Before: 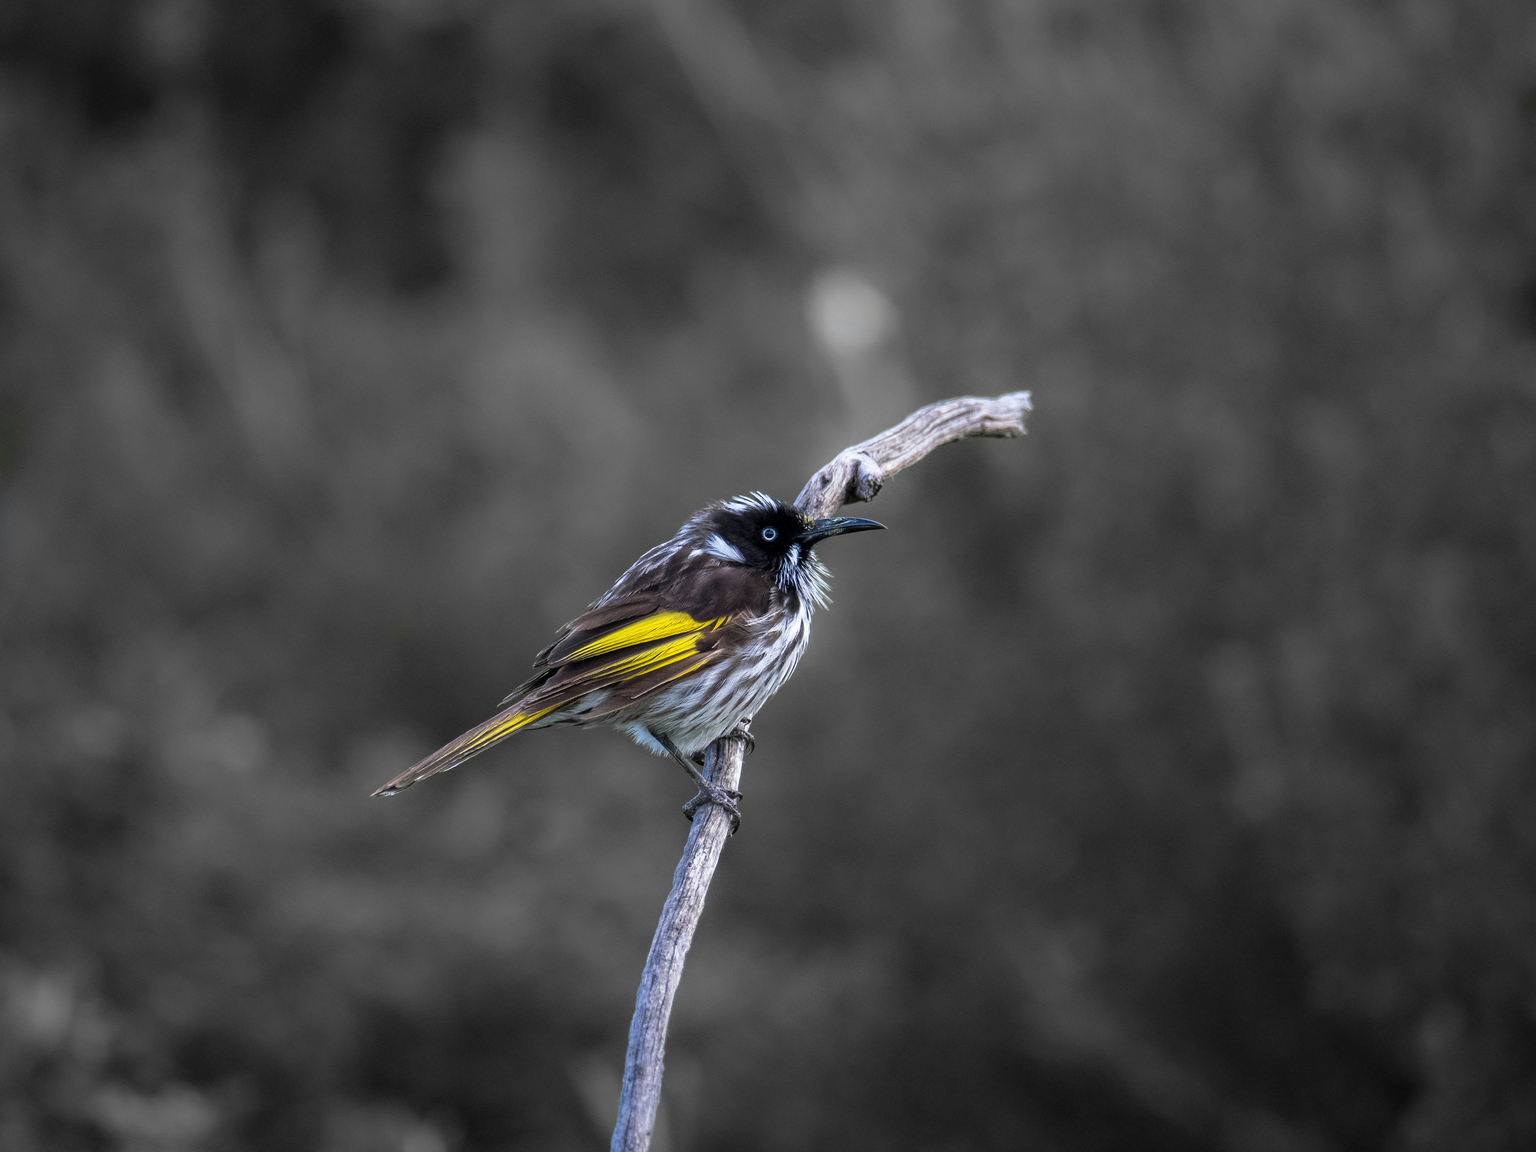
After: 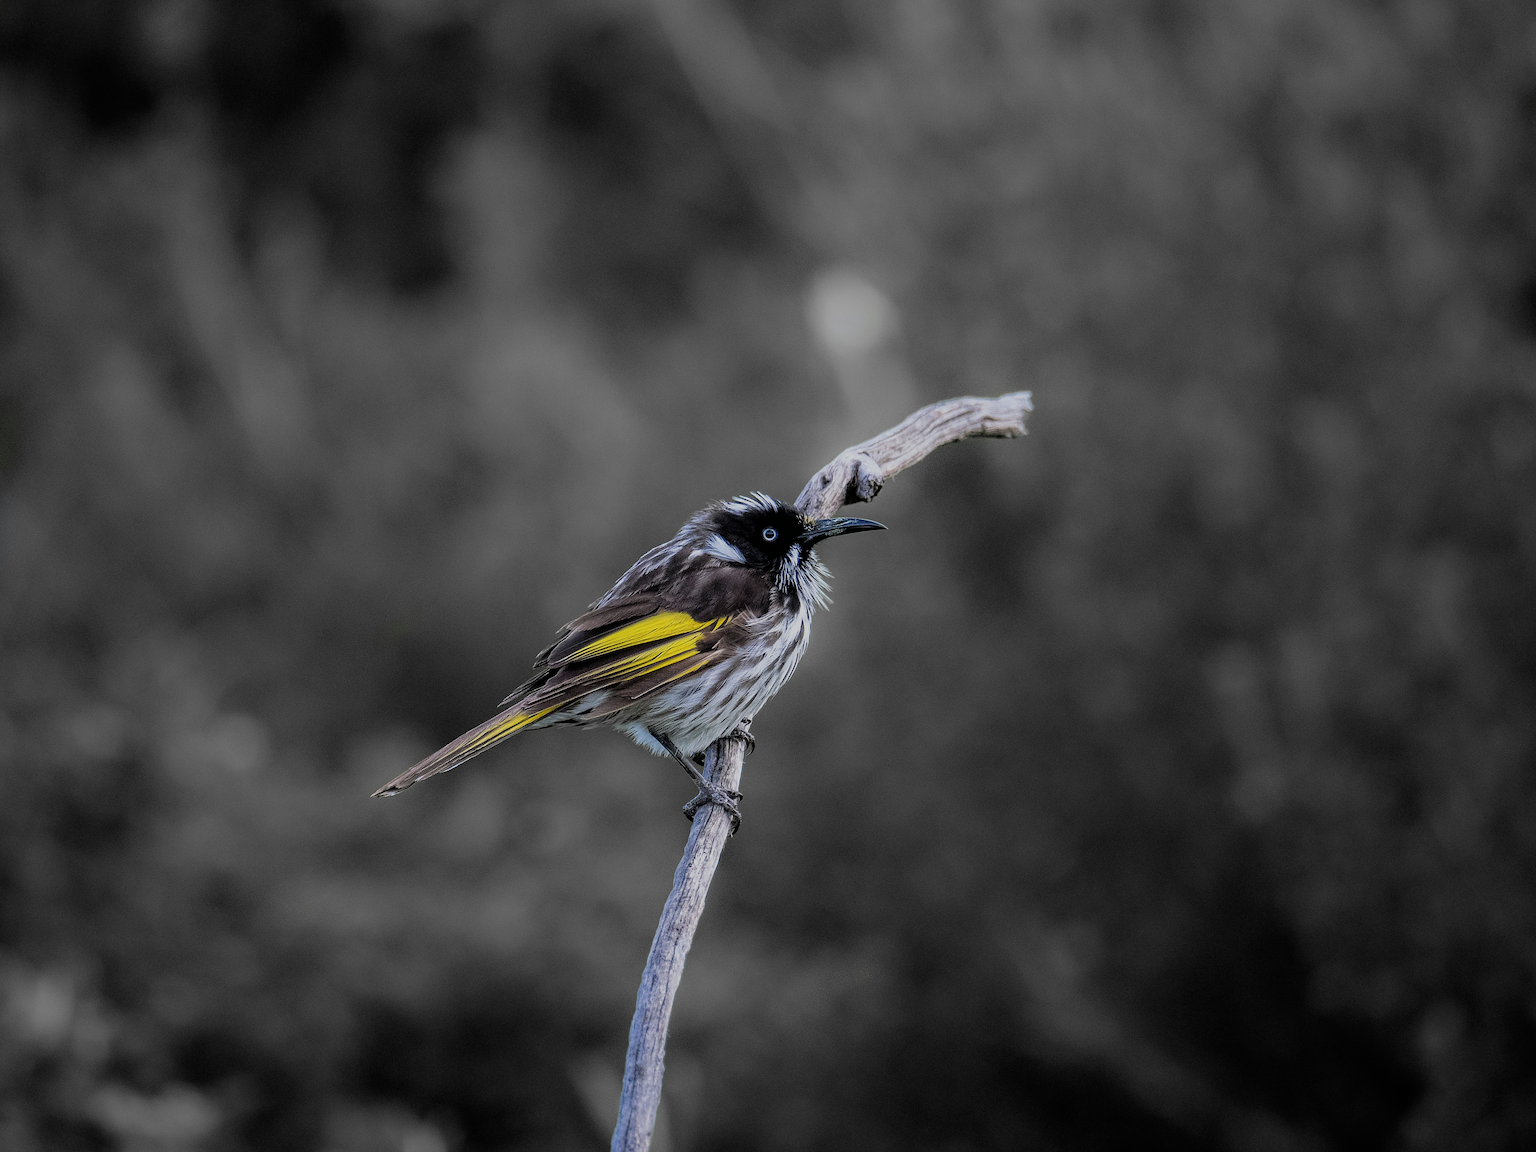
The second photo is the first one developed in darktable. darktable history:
sharpen: on, module defaults
filmic rgb: black relative exposure -6.82 EV, white relative exposure 5.89 EV, hardness 2.71
